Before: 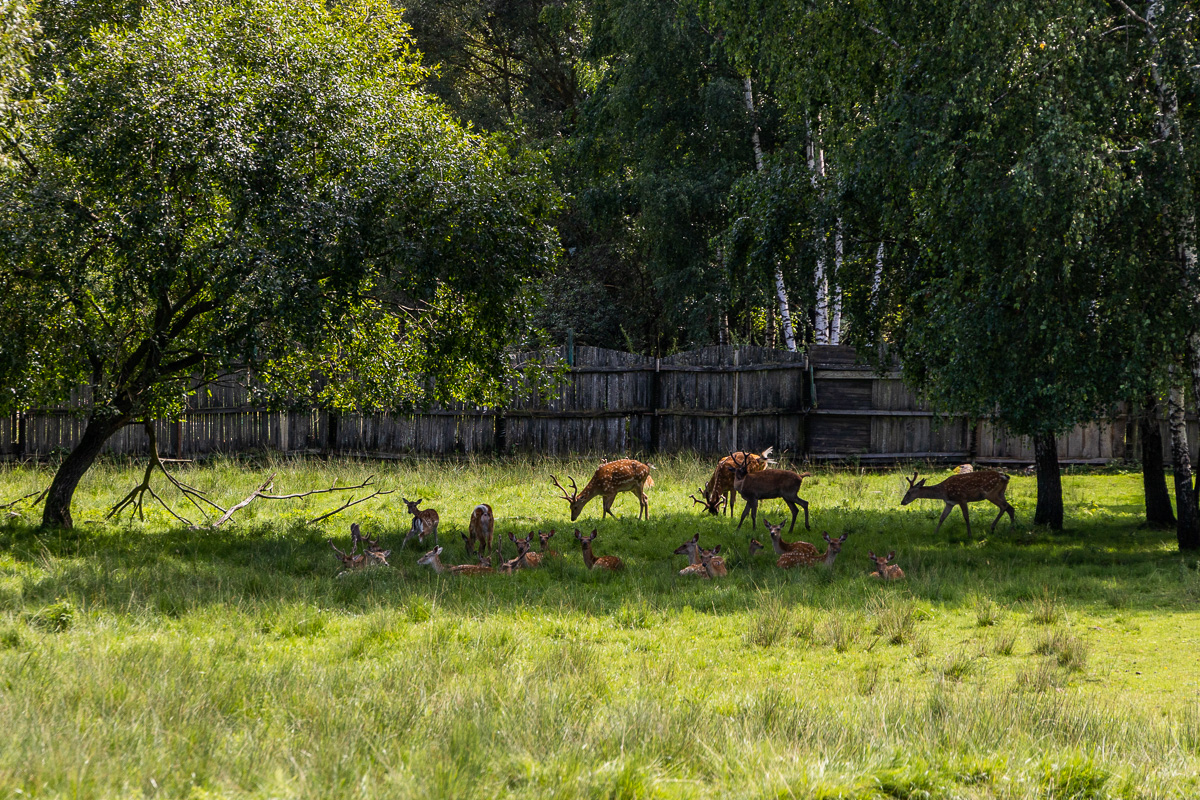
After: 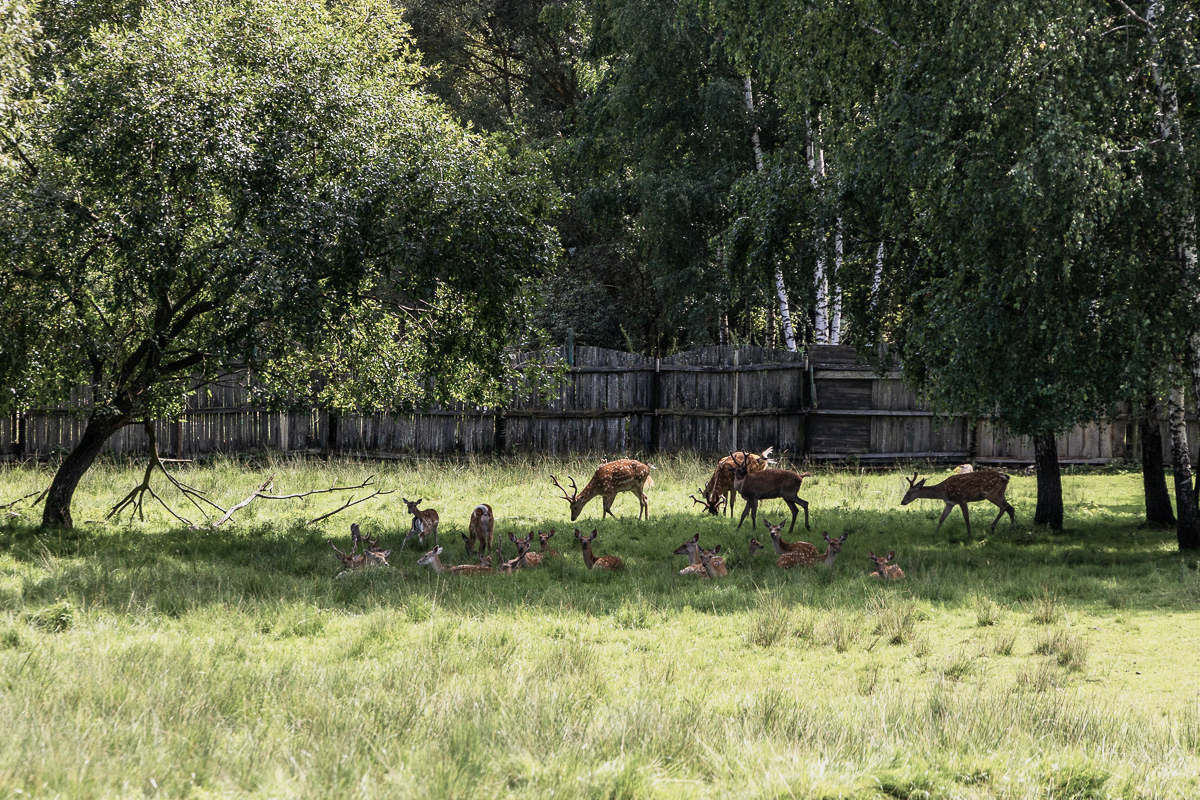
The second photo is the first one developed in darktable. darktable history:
base curve: curves: ch0 [(0, 0) (0.088, 0.125) (0.176, 0.251) (0.354, 0.501) (0.613, 0.749) (1, 0.877)], preserve colors none
color balance: input saturation 100.43%, contrast fulcrum 14.22%, output saturation 70.41%
